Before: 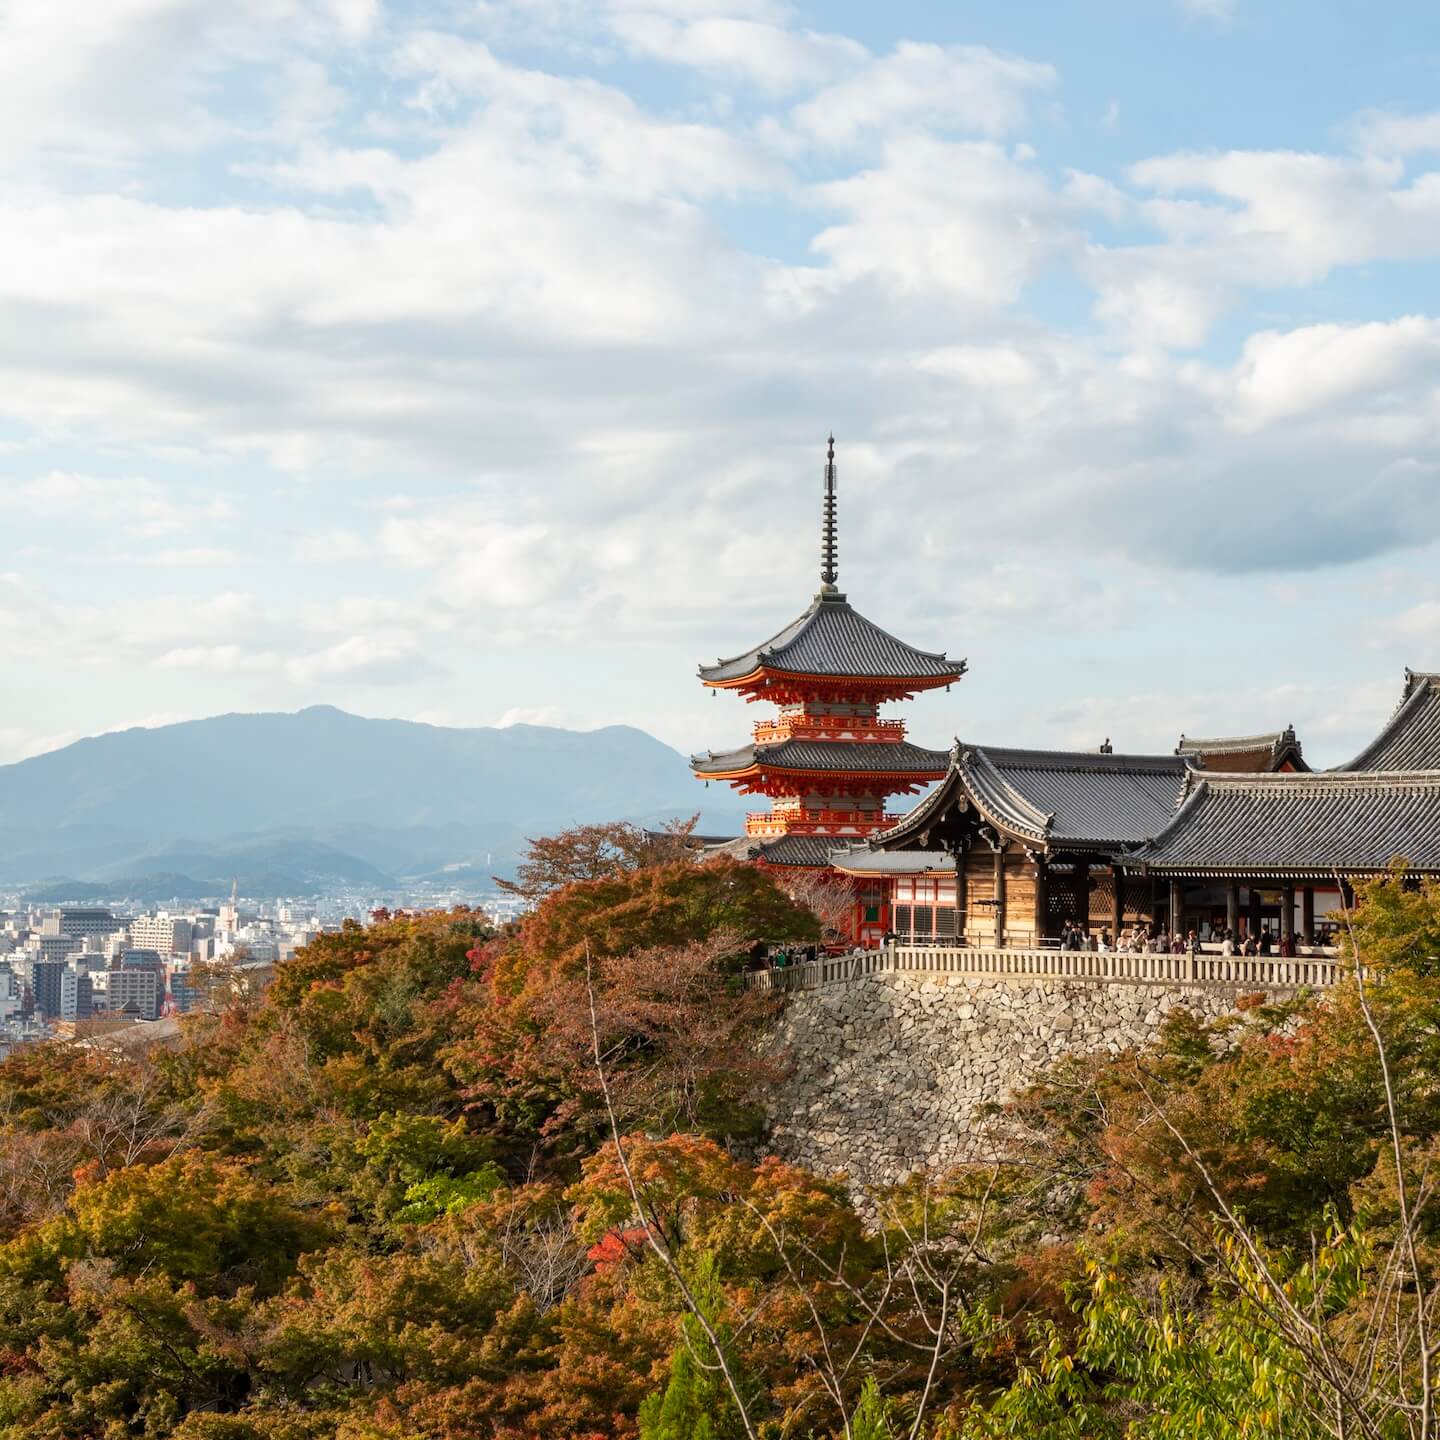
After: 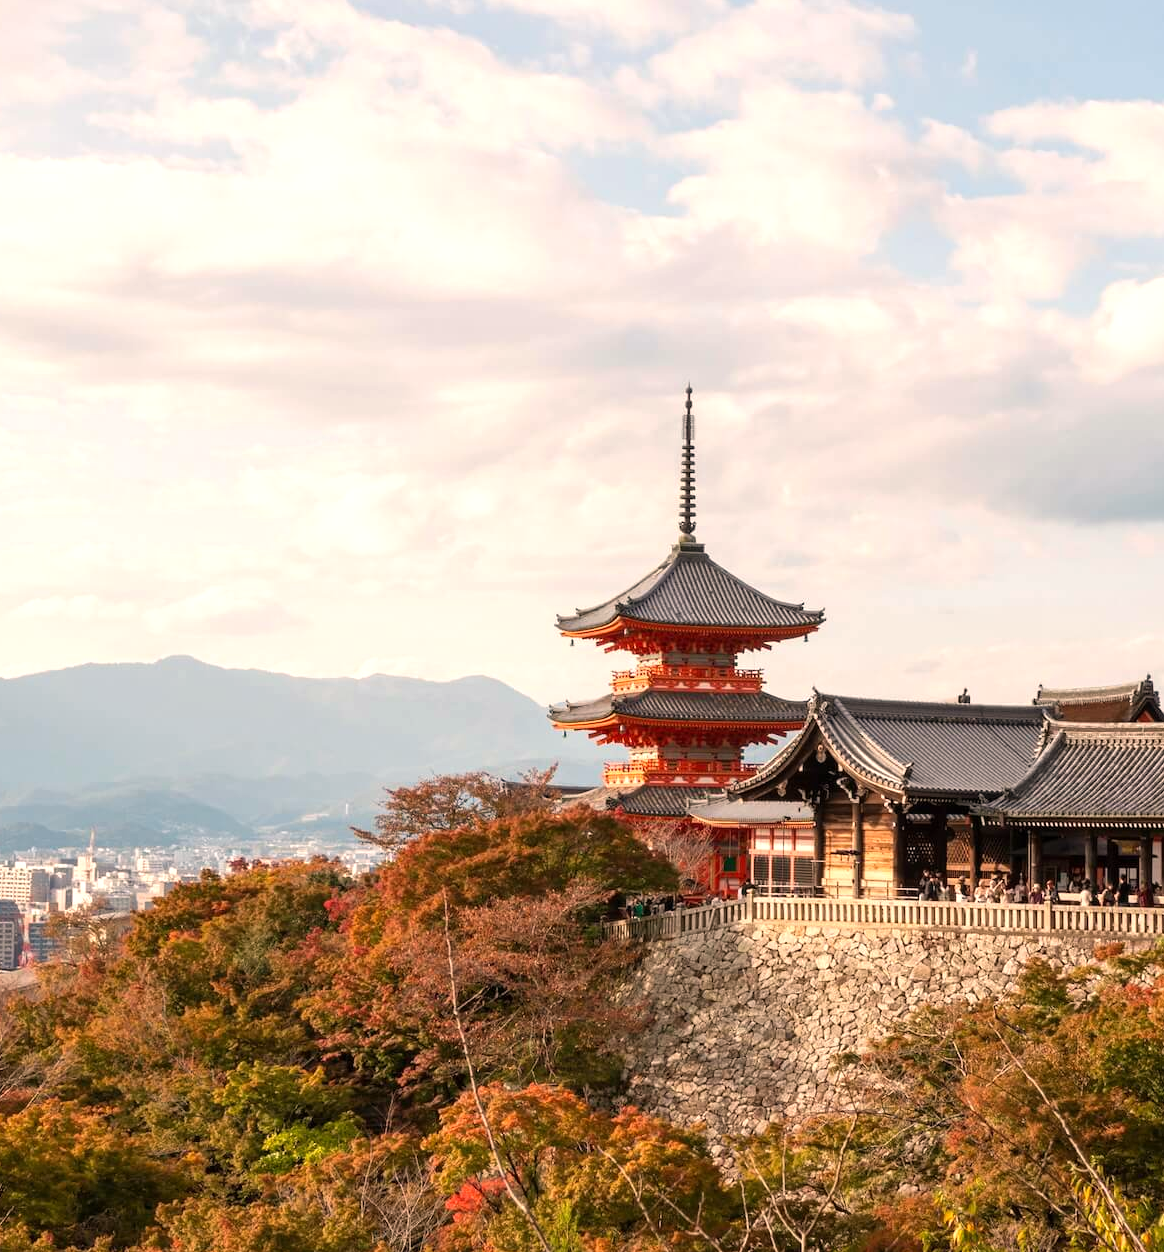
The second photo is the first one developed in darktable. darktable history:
crop: left 9.929%, top 3.475%, right 9.188%, bottom 9.529%
exposure: exposure 0.2 EV, compensate highlight preservation false
white balance: red 1.127, blue 0.943
